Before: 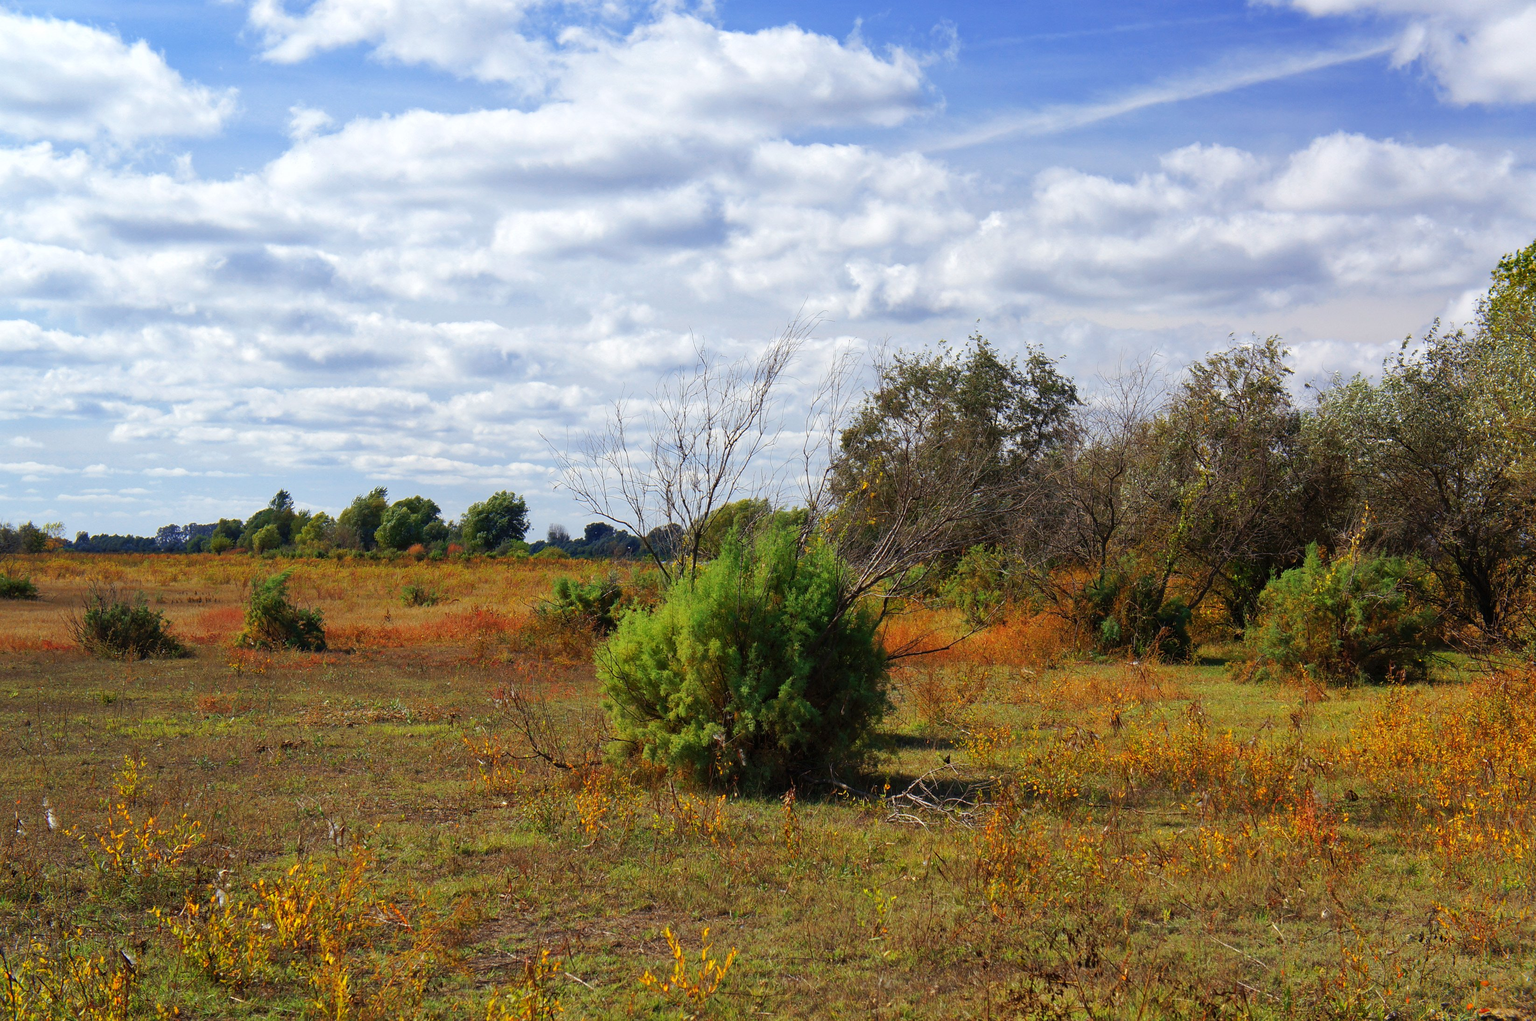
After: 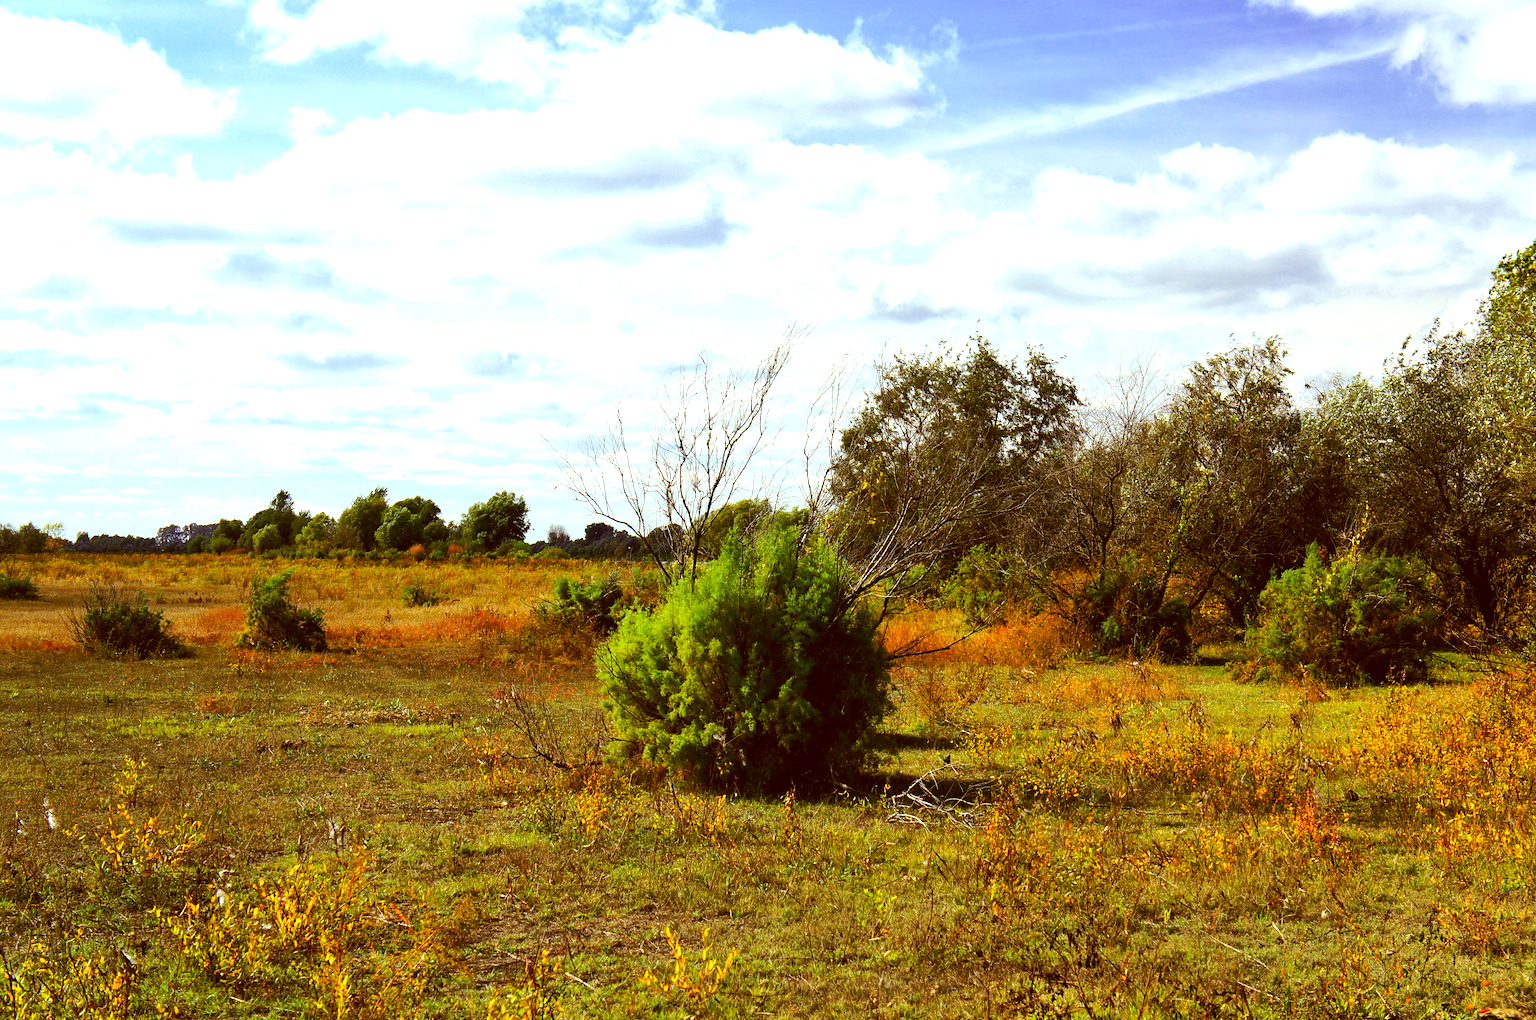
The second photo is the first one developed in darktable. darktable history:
tone equalizer: -8 EV -0.75 EV, -7 EV -0.7 EV, -6 EV -0.6 EV, -5 EV -0.4 EV, -3 EV 0.4 EV, -2 EV 0.6 EV, -1 EV 0.7 EV, +0 EV 0.75 EV, edges refinement/feathering 500, mask exposure compensation -1.57 EV, preserve details no
exposure: exposure 0.2 EV, compensate highlight preservation false
contrast brightness saturation: contrast 0.08, saturation 0.02
color correction: highlights a* -5.94, highlights b* 9.48, shadows a* 10.12, shadows b* 23.94
